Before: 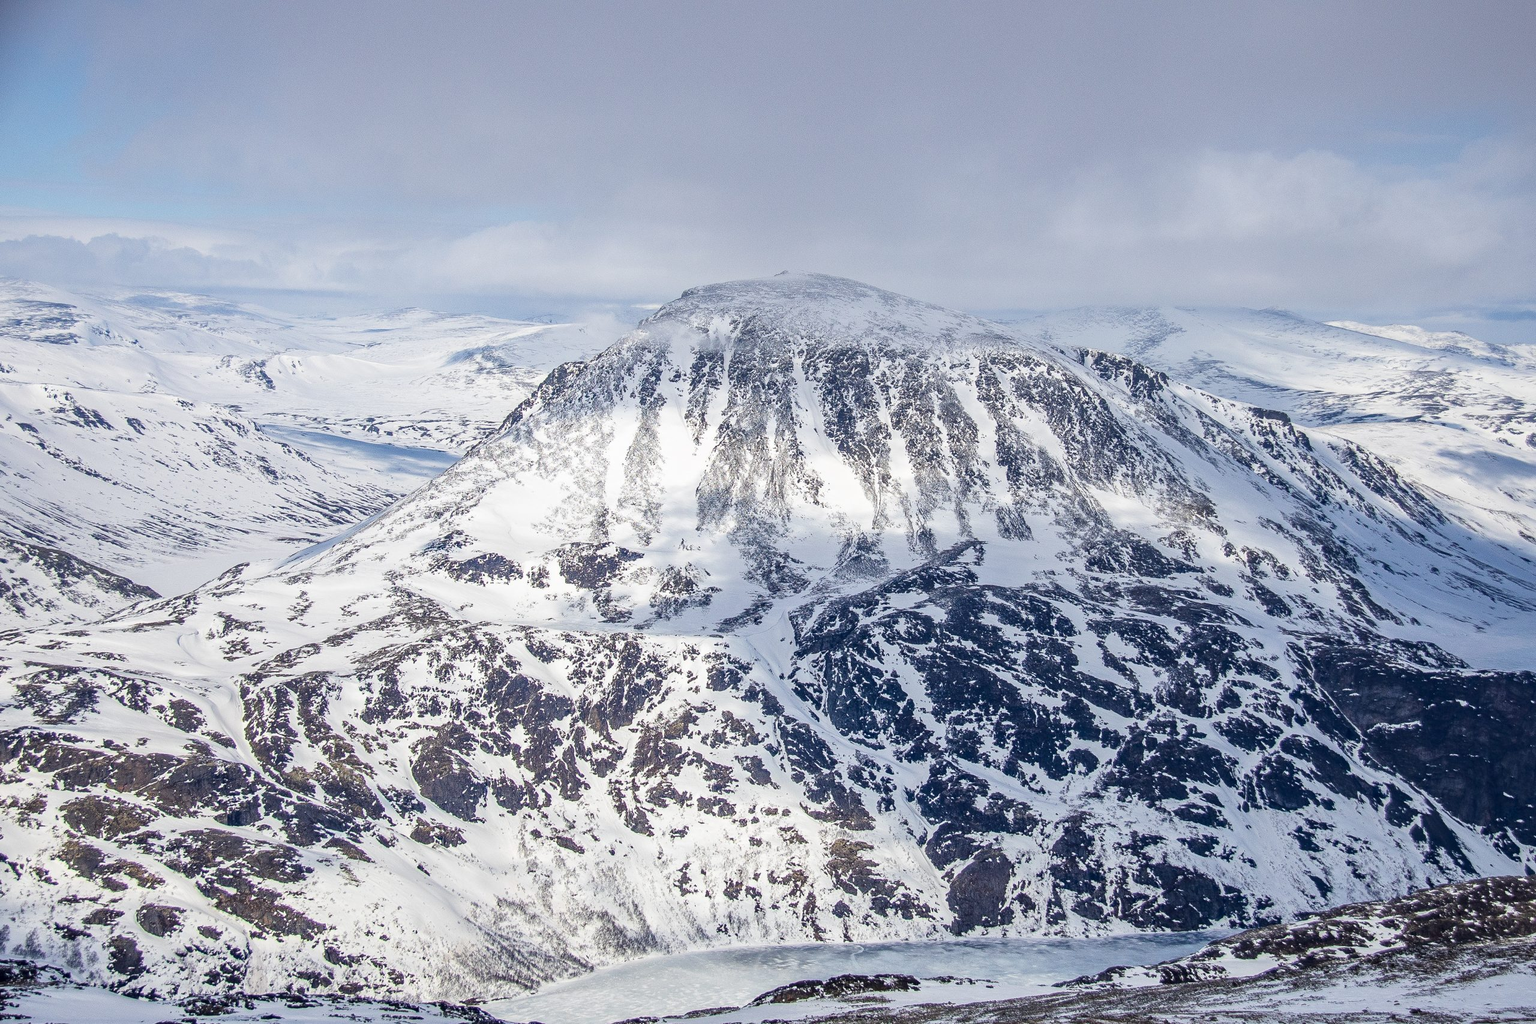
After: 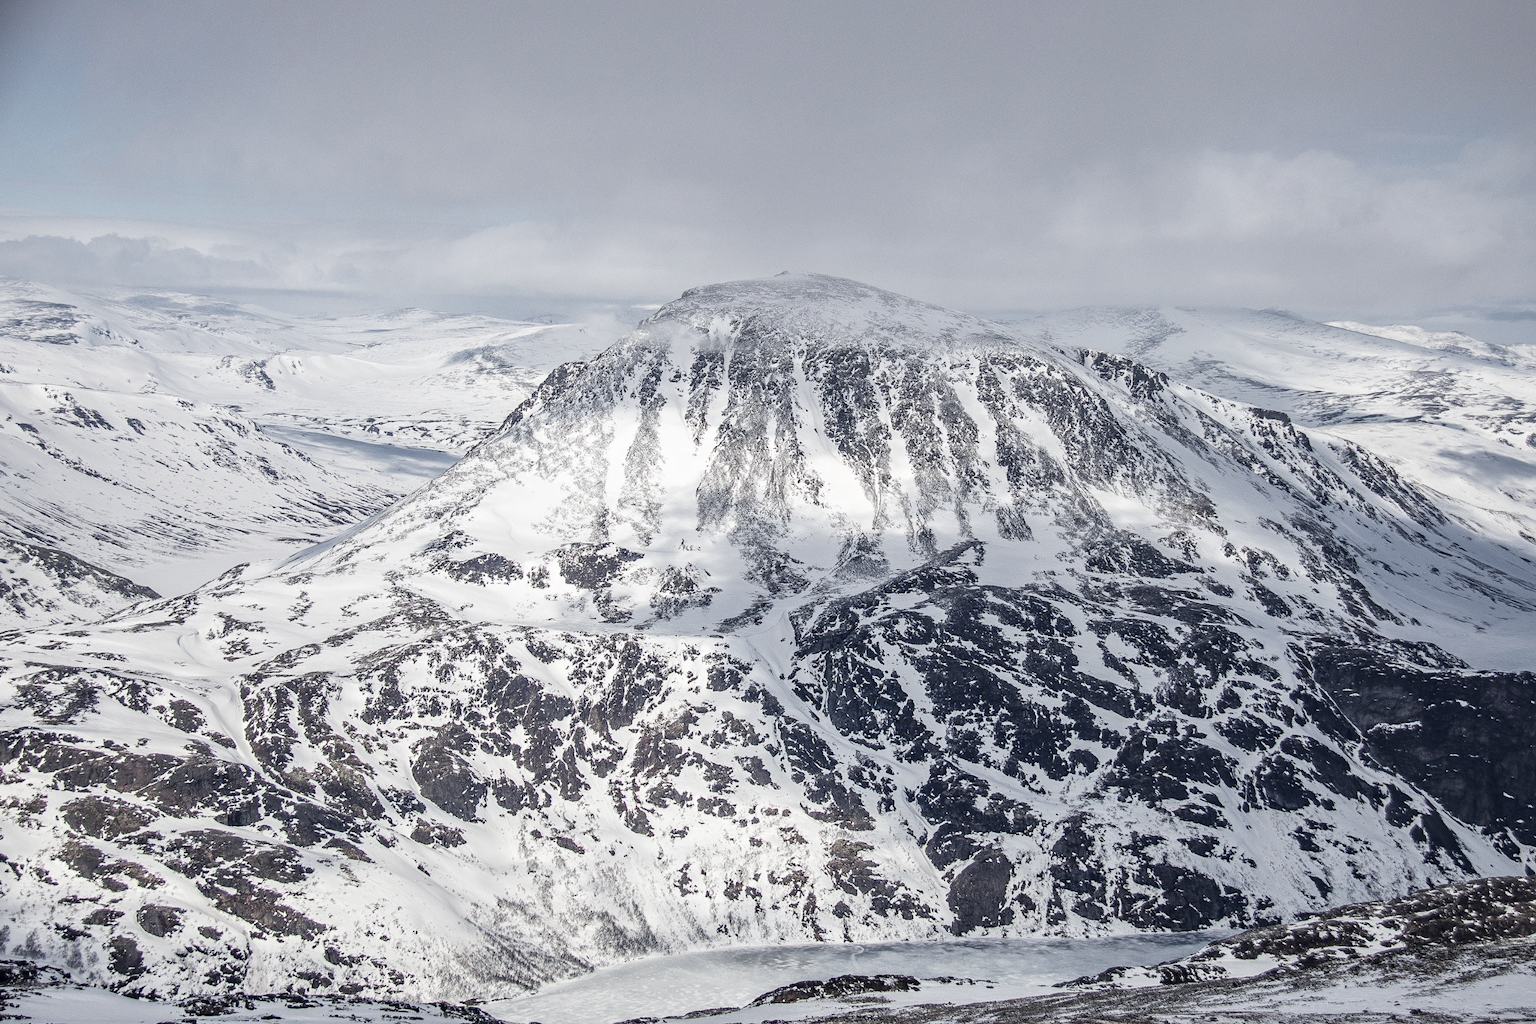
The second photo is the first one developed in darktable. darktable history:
tone equalizer: on, module defaults
color zones: curves: ch0 [(0, 0.6) (0.129, 0.585) (0.193, 0.596) (0.429, 0.5) (0.571, 0.5) (0.714, 0.5) (0.857, 0.5) (1, 0.6)]; ch1 [(0, 0.453) (0.112, 0.245) (0.213, 0.252) (0.429, 0.233) (0.571, 0.231) (0.683, 0.242) (0.857, 0.296) (1, 0.453)]
